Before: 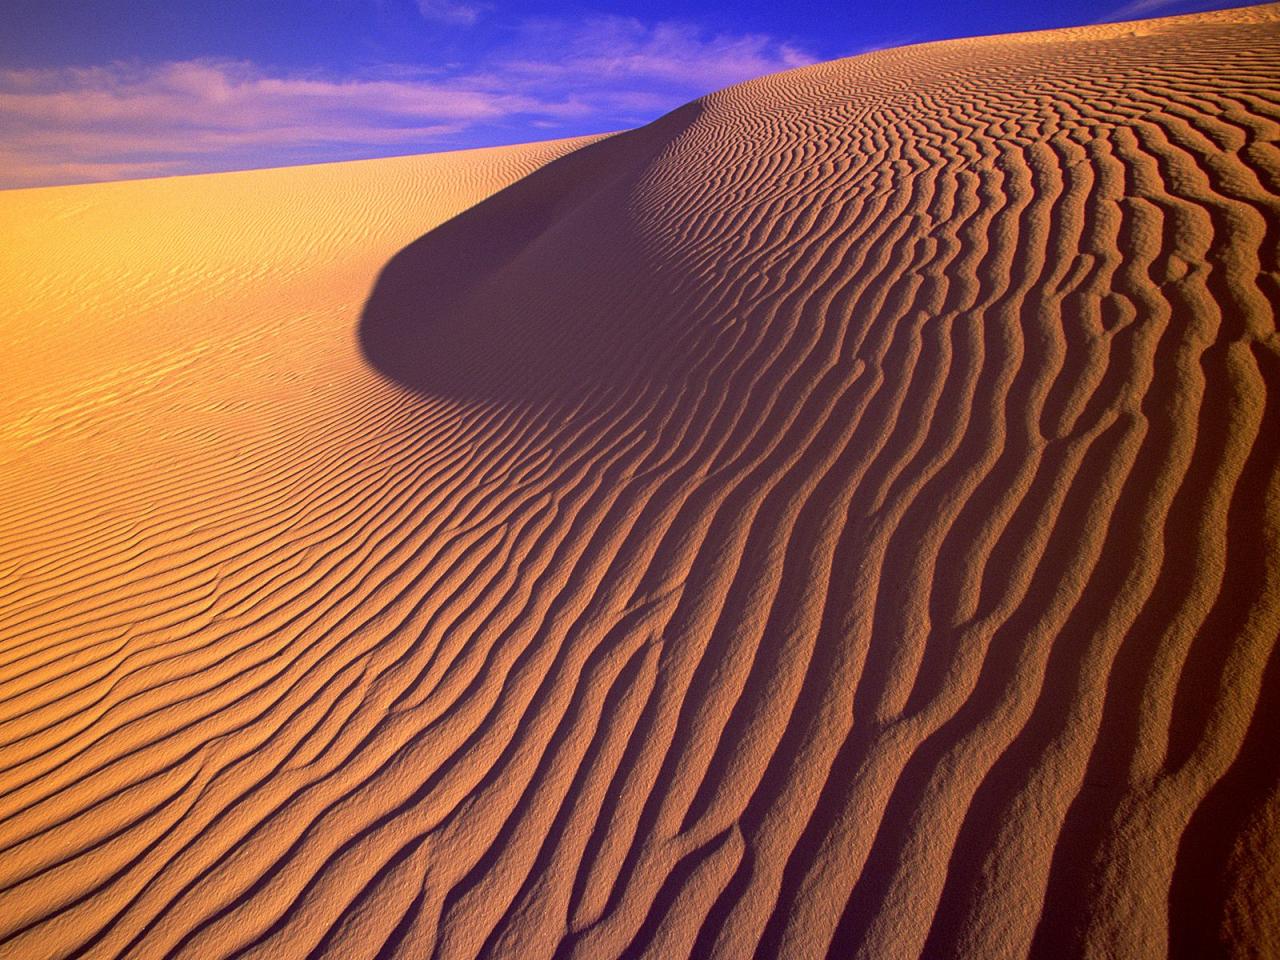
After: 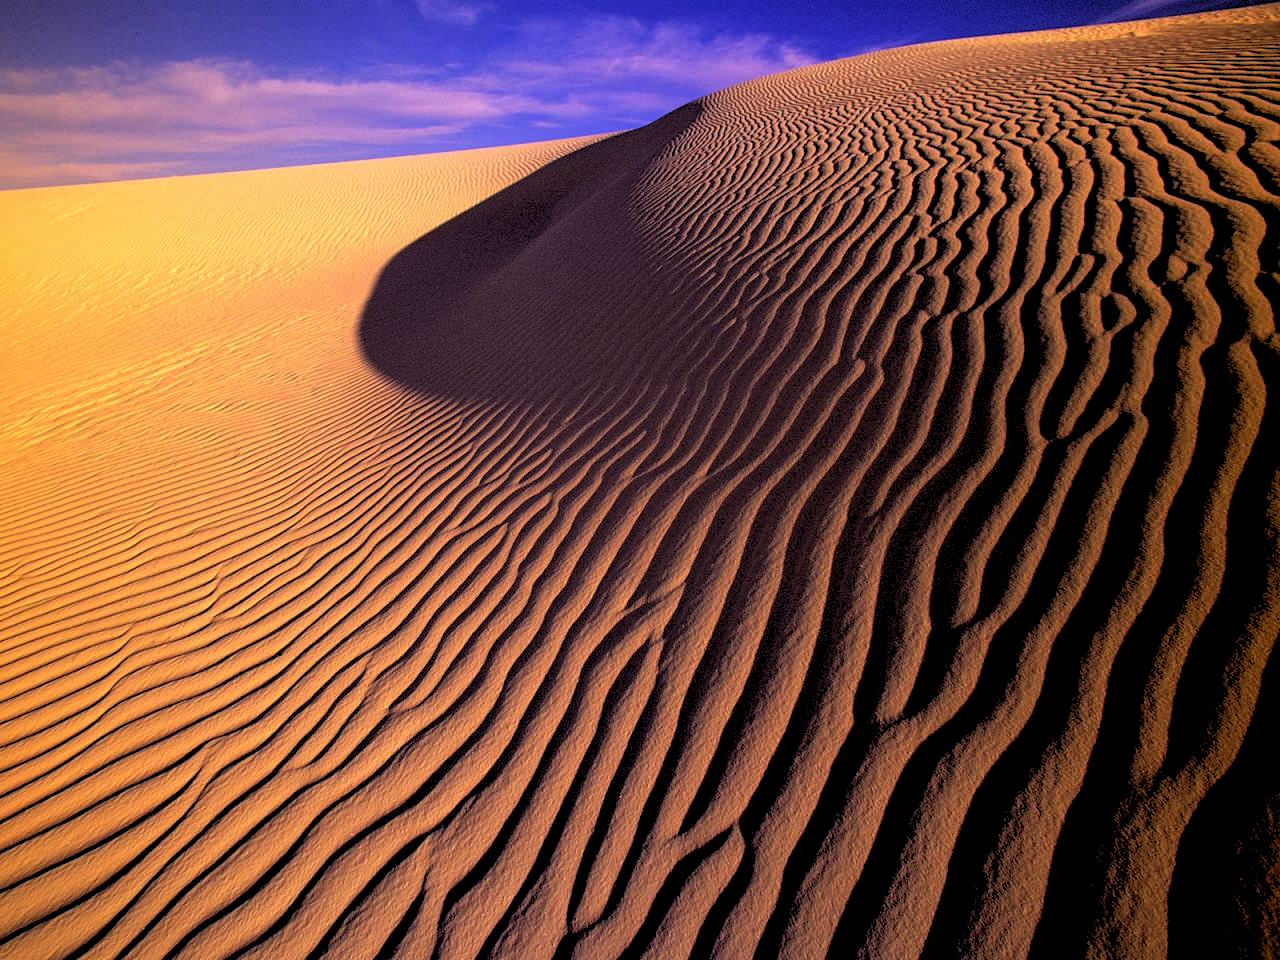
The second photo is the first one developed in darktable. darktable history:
rgb levels: levels [[0.029, 0.461, 0.922], [0, 0.5, 1], [0, 0.5, 1]]
base curve: curves: ch0 [(0, 0) (0.303, 0.277) (1, 1)]
tone equalizer: on, module defaults
